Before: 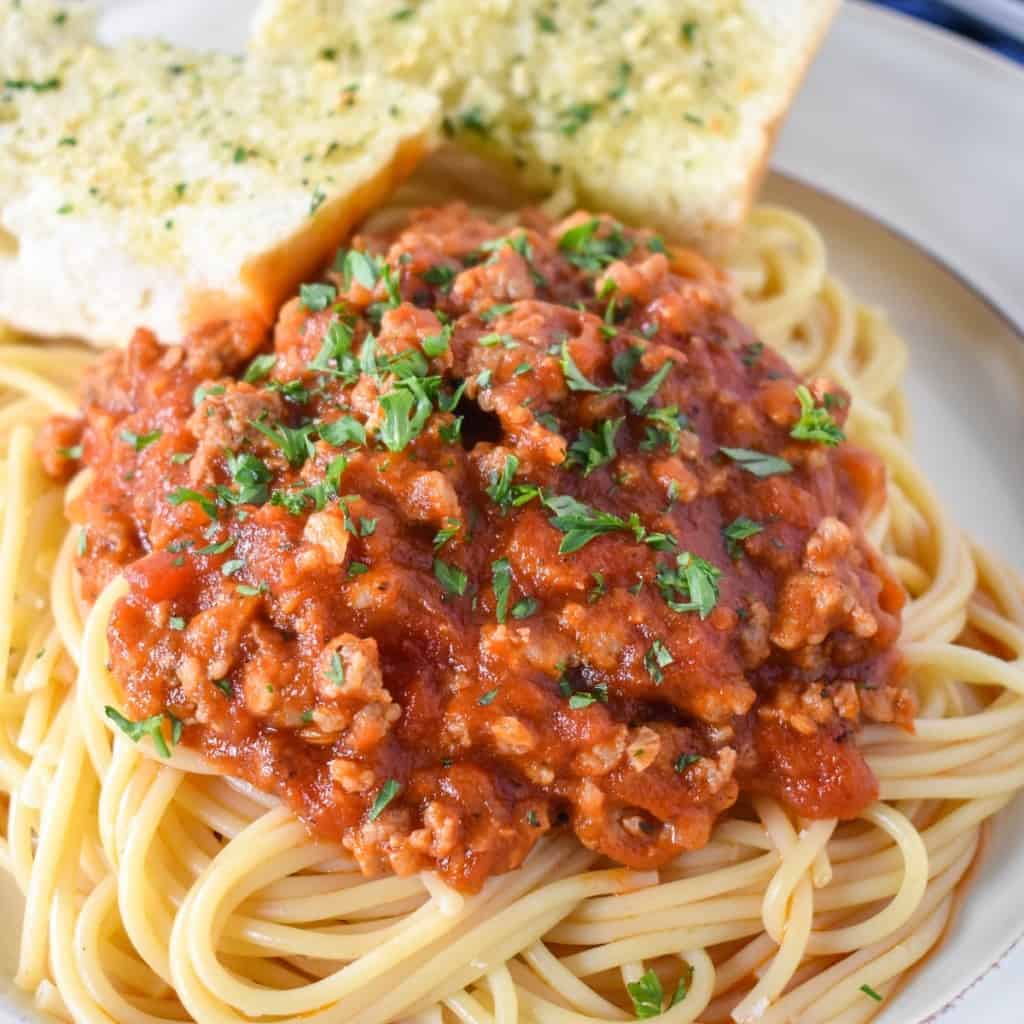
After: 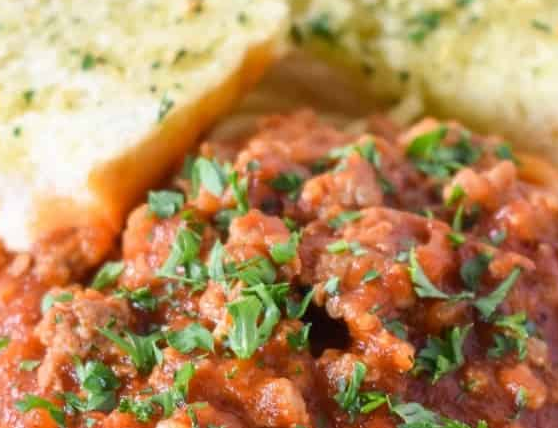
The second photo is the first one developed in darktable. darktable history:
crop: left 14.851%, top 9.166%, right 30.65%, bottom 49.019%
